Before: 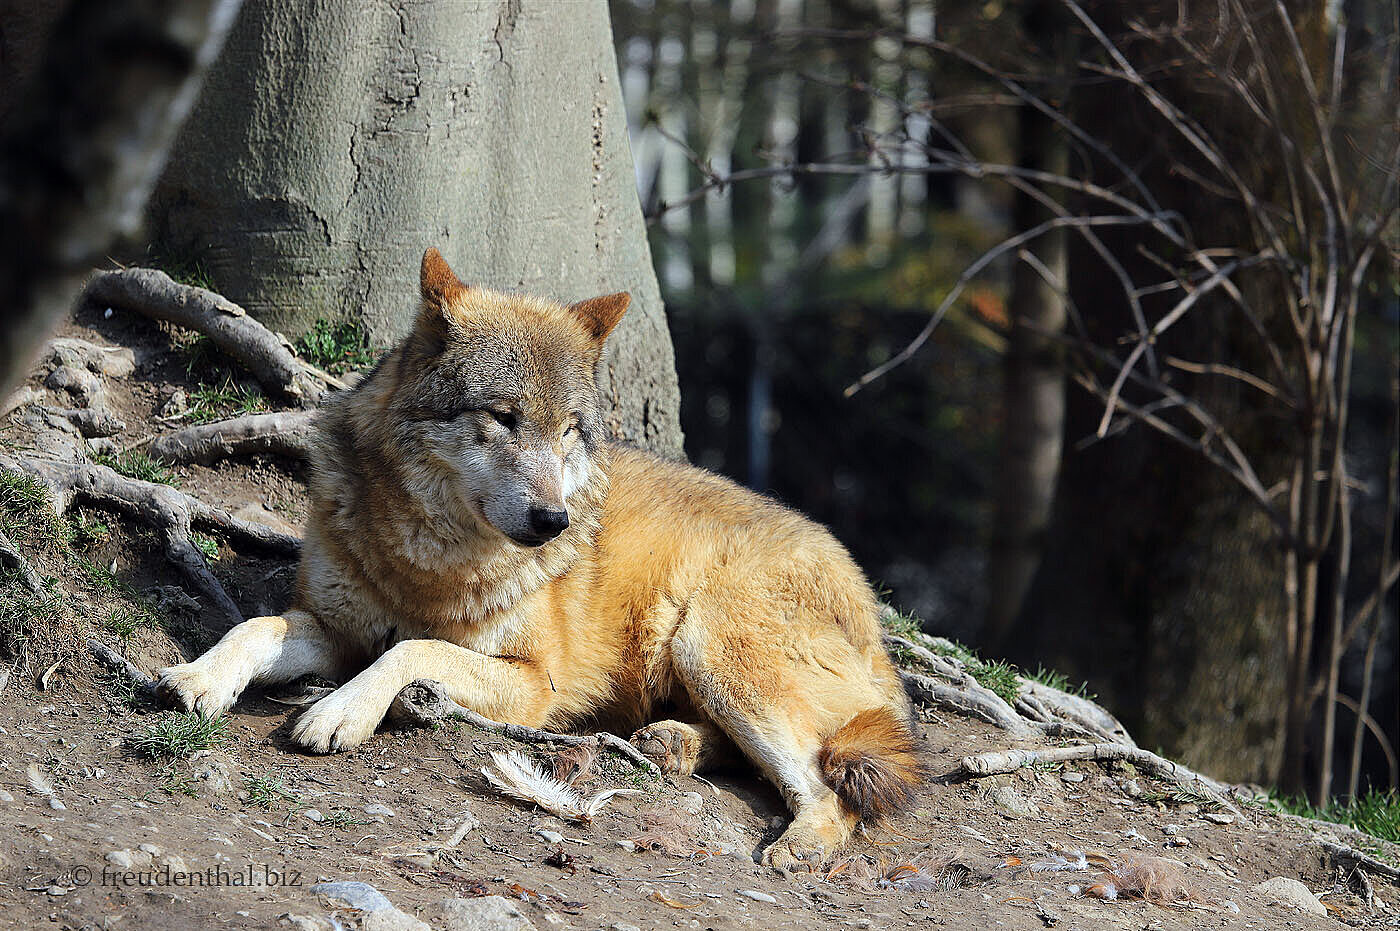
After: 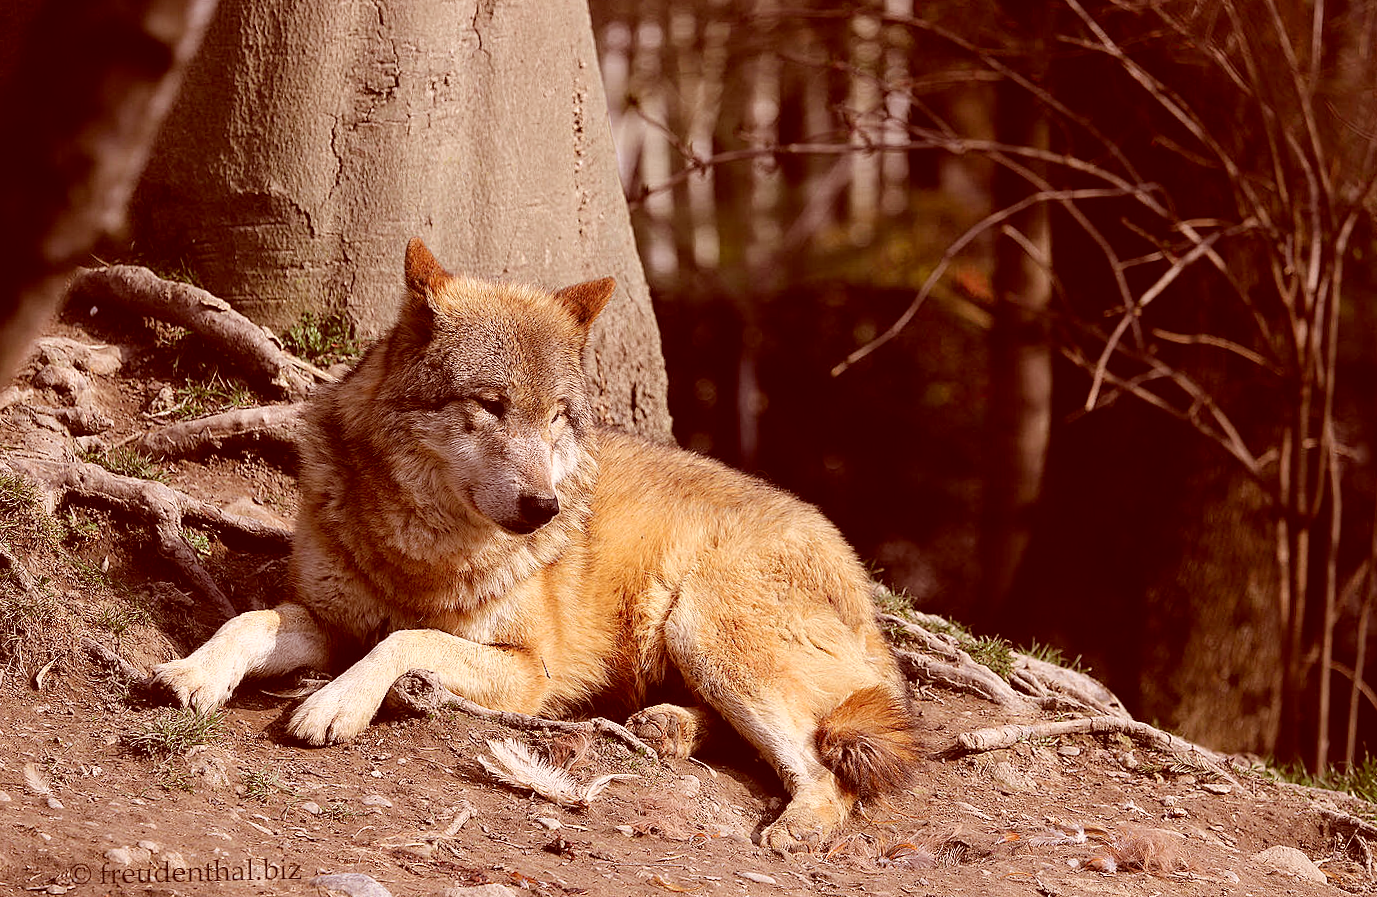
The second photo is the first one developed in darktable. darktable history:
color correction: highlights a* 9.03, highlights b* 8.71, shadows a* 40, shadows b* 40, saturation 0.8
rotate and perspective: rotation -1.42°, crop left 0.016, crop right 0.984, crop top 0.035, crop bottom 0.965
